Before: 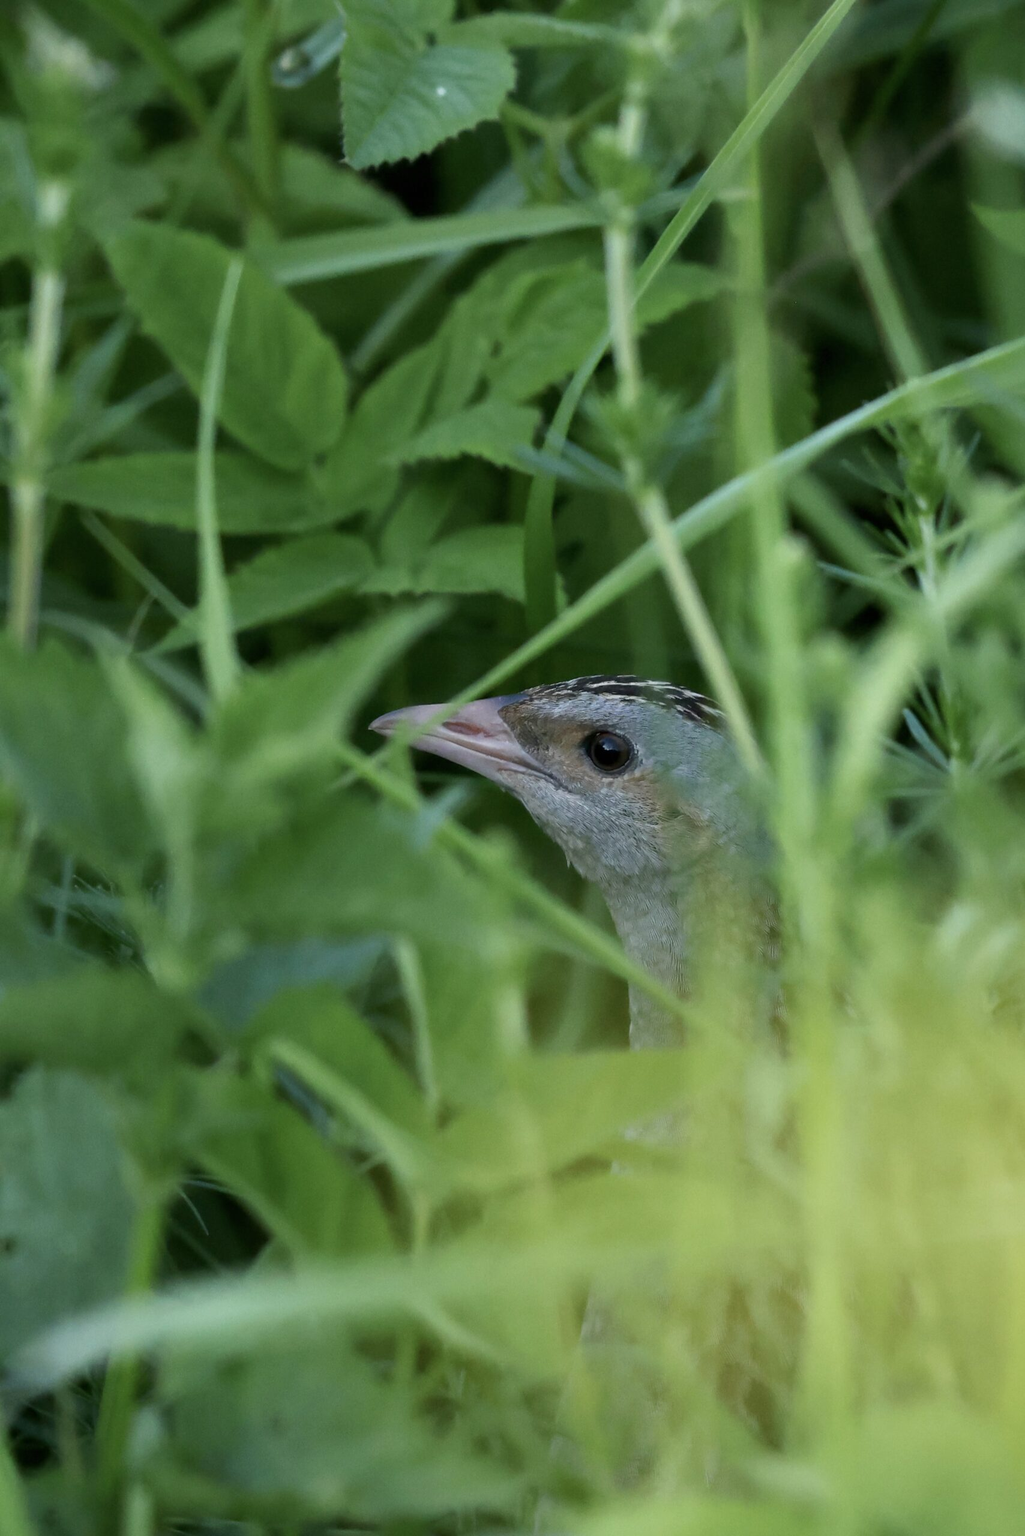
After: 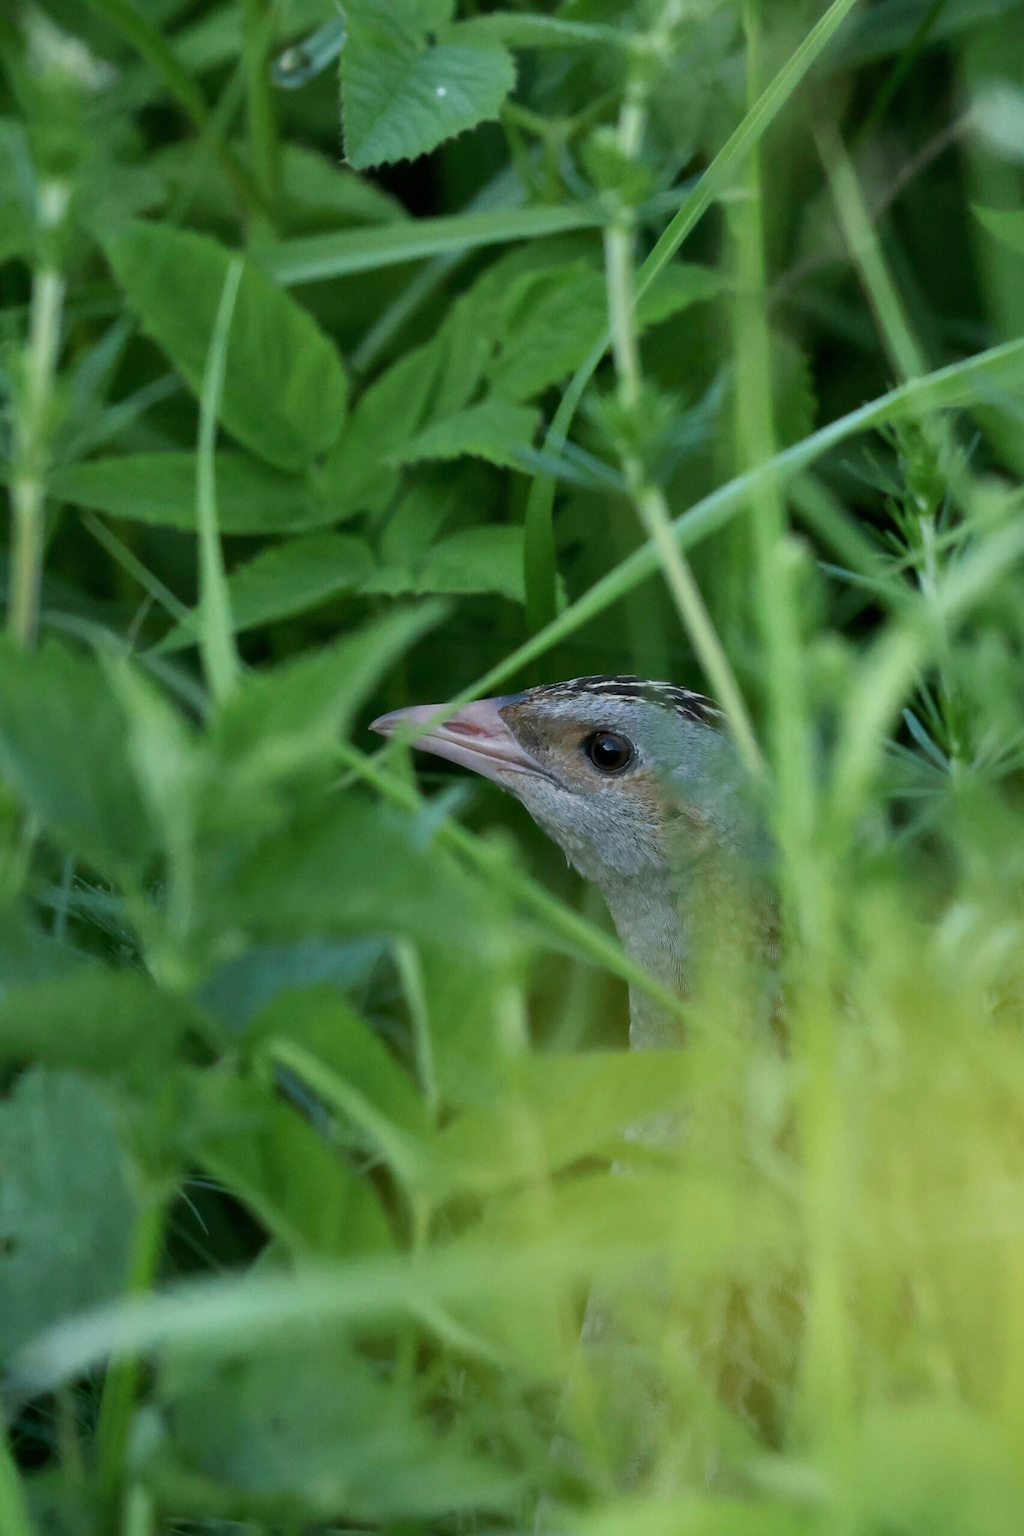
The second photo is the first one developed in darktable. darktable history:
shadows and highlights: shadows 36.99, highlights -27.25, soften with gaussian
tone equalizer: edges refinement/feathering 500, mask exposure compensation -1.57 EV, preserve details no
